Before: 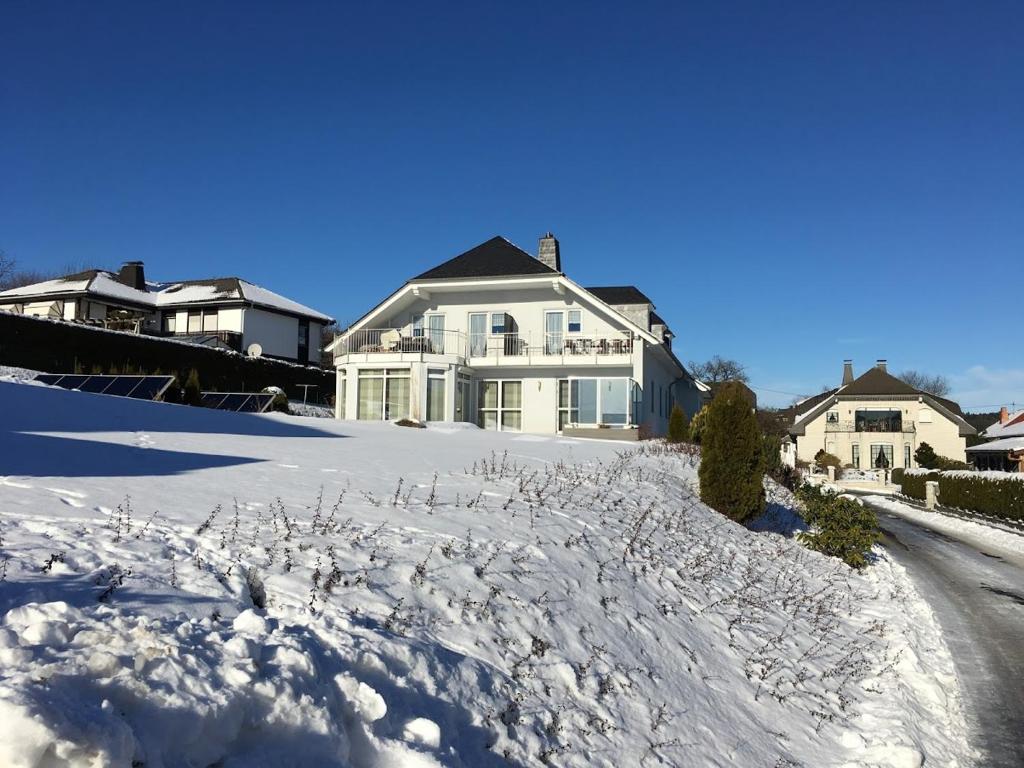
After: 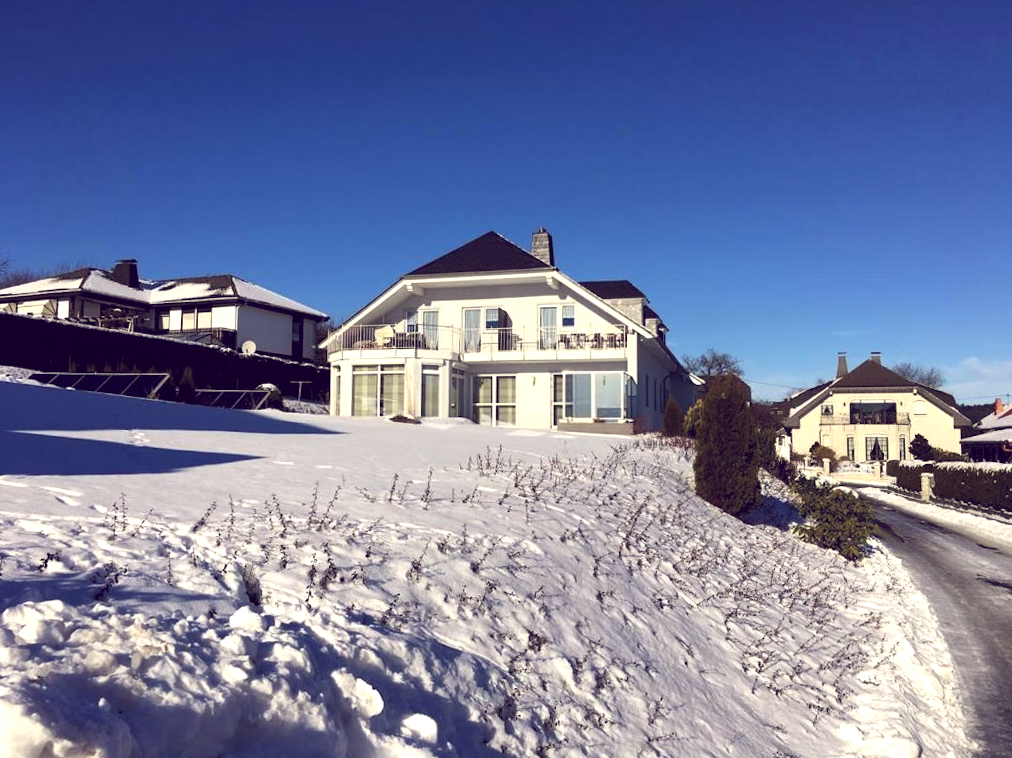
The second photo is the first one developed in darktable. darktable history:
rotate and perspective: rotation -0.45°, automatic cropping original format, crop left 0.008, crop right 0.992, crop top 0.012, crop bottom 0.988
color balance: lift [1.001, 0.997, 0.99, 1.01], gamma [1.007, 1, 0.975, 1.025], gain [1, 1.065, 1.052, 0.935], contrast 13.25%
